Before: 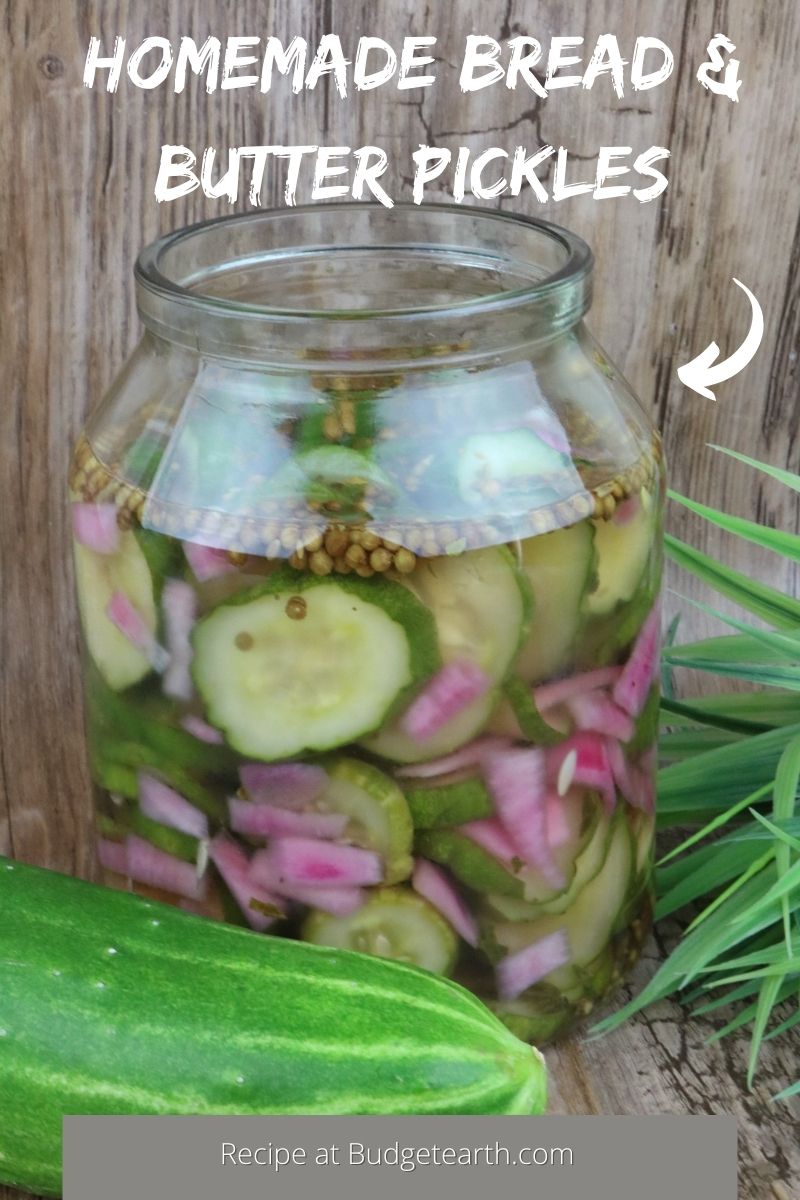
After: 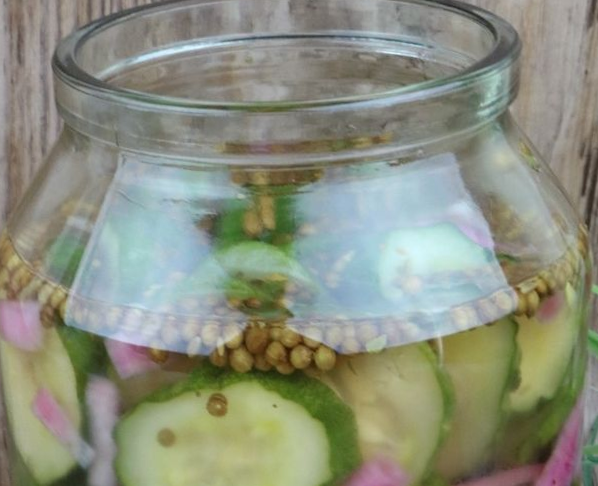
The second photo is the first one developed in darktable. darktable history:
crop: left 7.036%, top 18.398%, right 14.379%, bottom 40.043%
rotate and perspective: rotation 0.074°, lens shift (vertical) 0.096, lens shift (horizontal) -0.041, crop left 0.043, crop right 0.952, crop top 0.024, crop bottom 0.979
